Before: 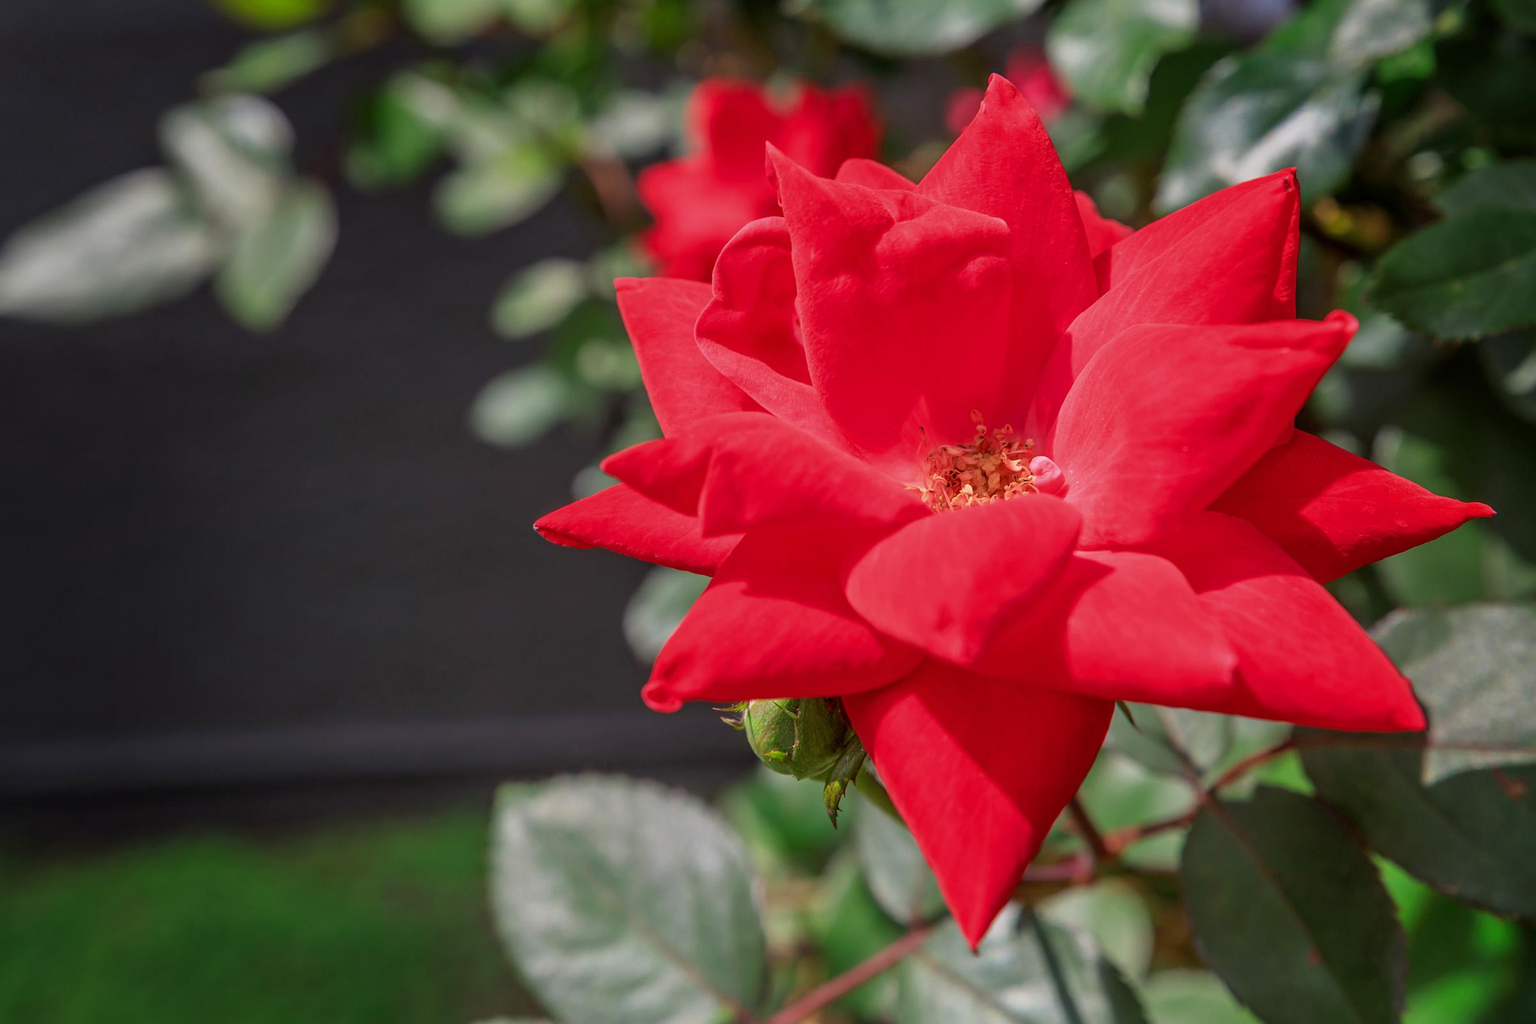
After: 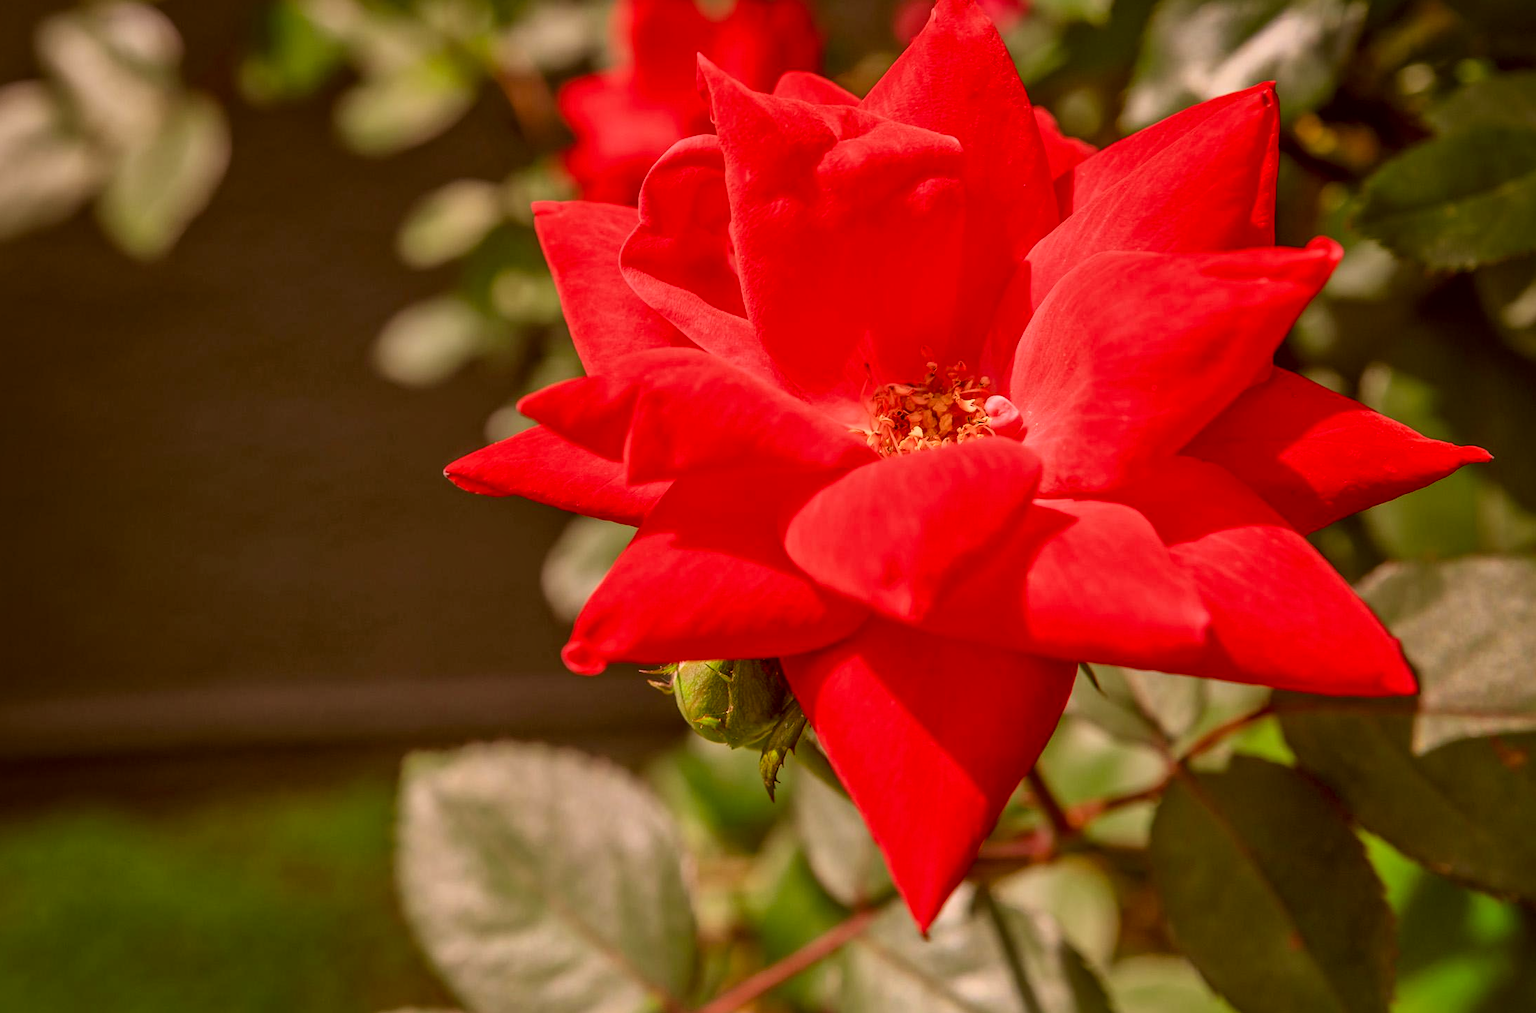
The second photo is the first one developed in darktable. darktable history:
rgb levels: mode RGB, independent channels, levels [[0, 0.474, 1], [0, 0.5, 1], [0, 0.5, 1]]
color correction: highlights a* 8.98, highlights b* 15.09, shadows a* -0.49, shadows b* 26.52
crop and rotate: left 8.262%, top 9.226%
local contrast: mode bilateral grid, contrast 20, coarseness 50, detail 130%, midtone range 0.2
